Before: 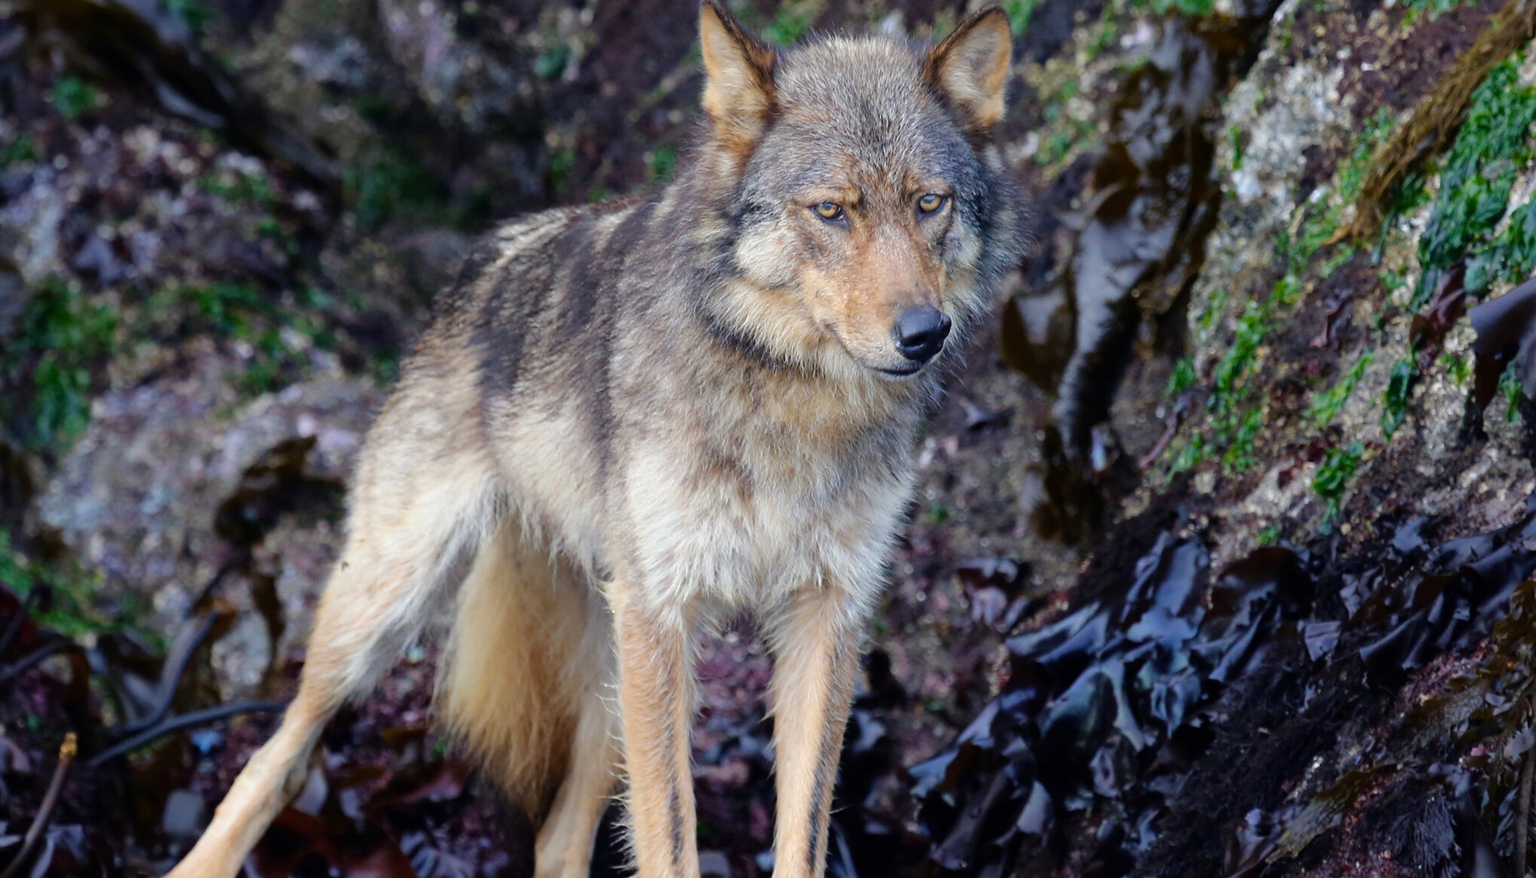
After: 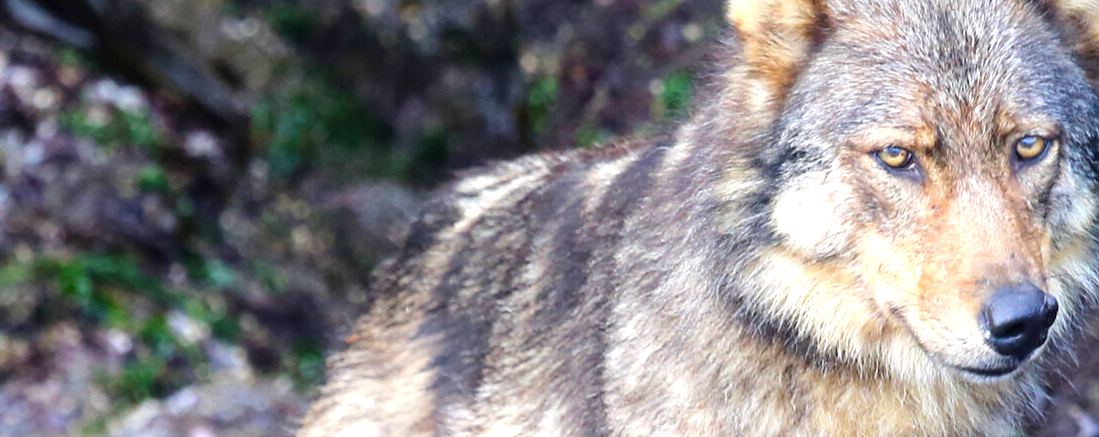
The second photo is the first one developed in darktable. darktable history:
crop: left 10.043%, top 10.518%, right 36.004%, bottom 51.909%
exposure: black level correction 0, exposure 1.001 EV, compensate exposure bias true, compensate highlight preservation false
